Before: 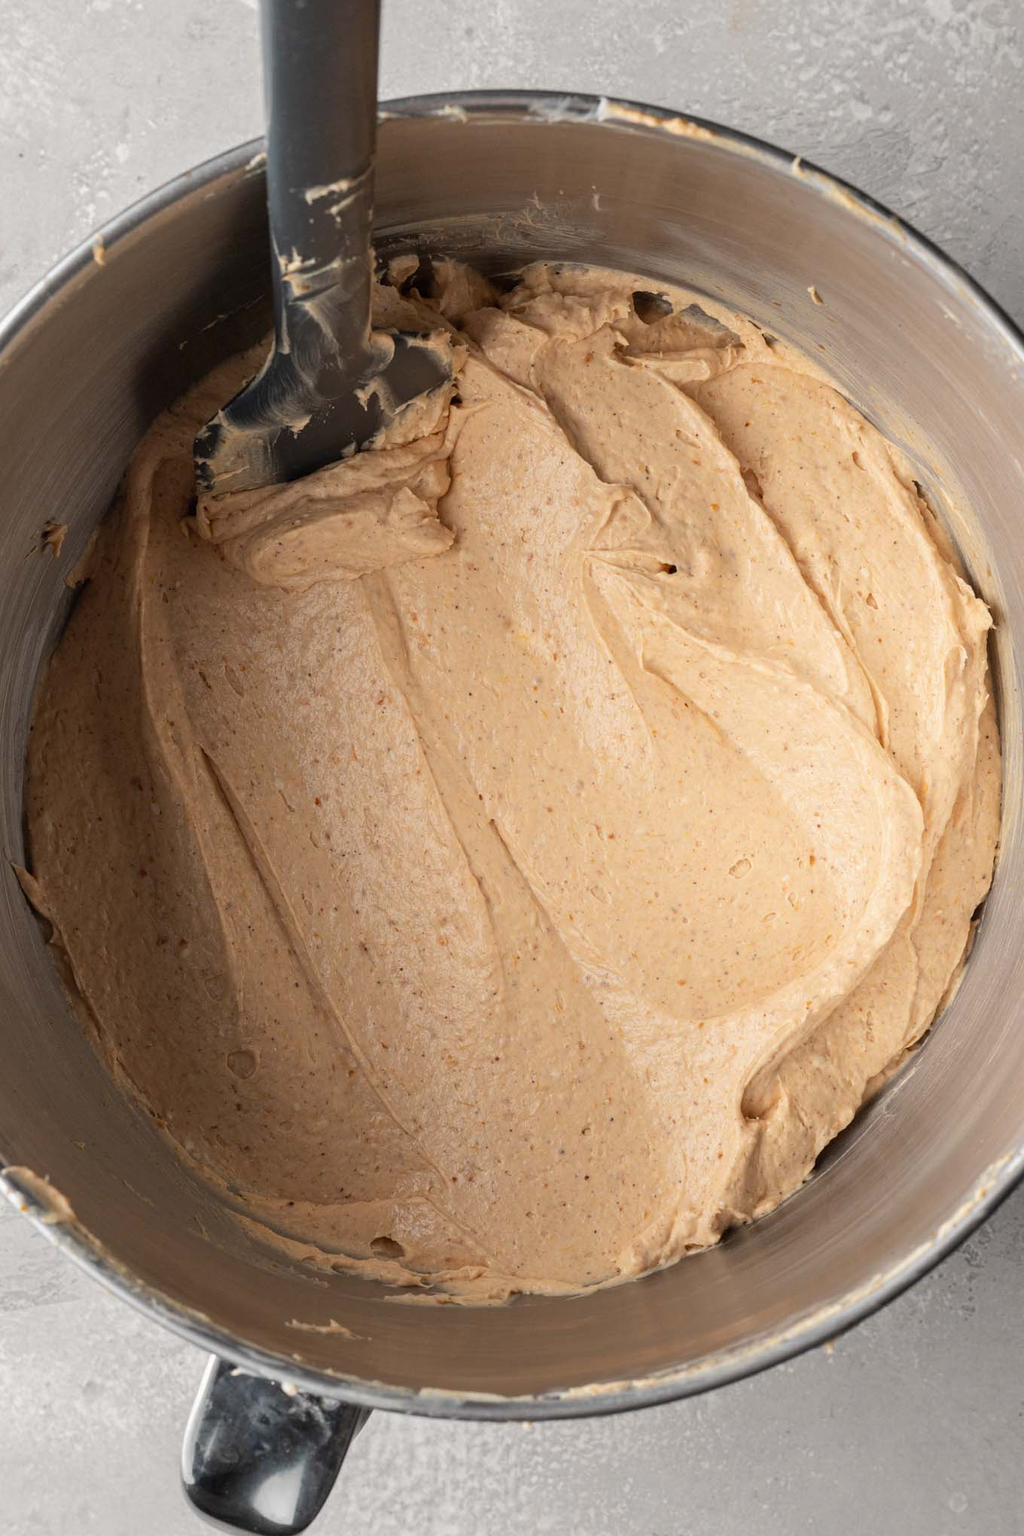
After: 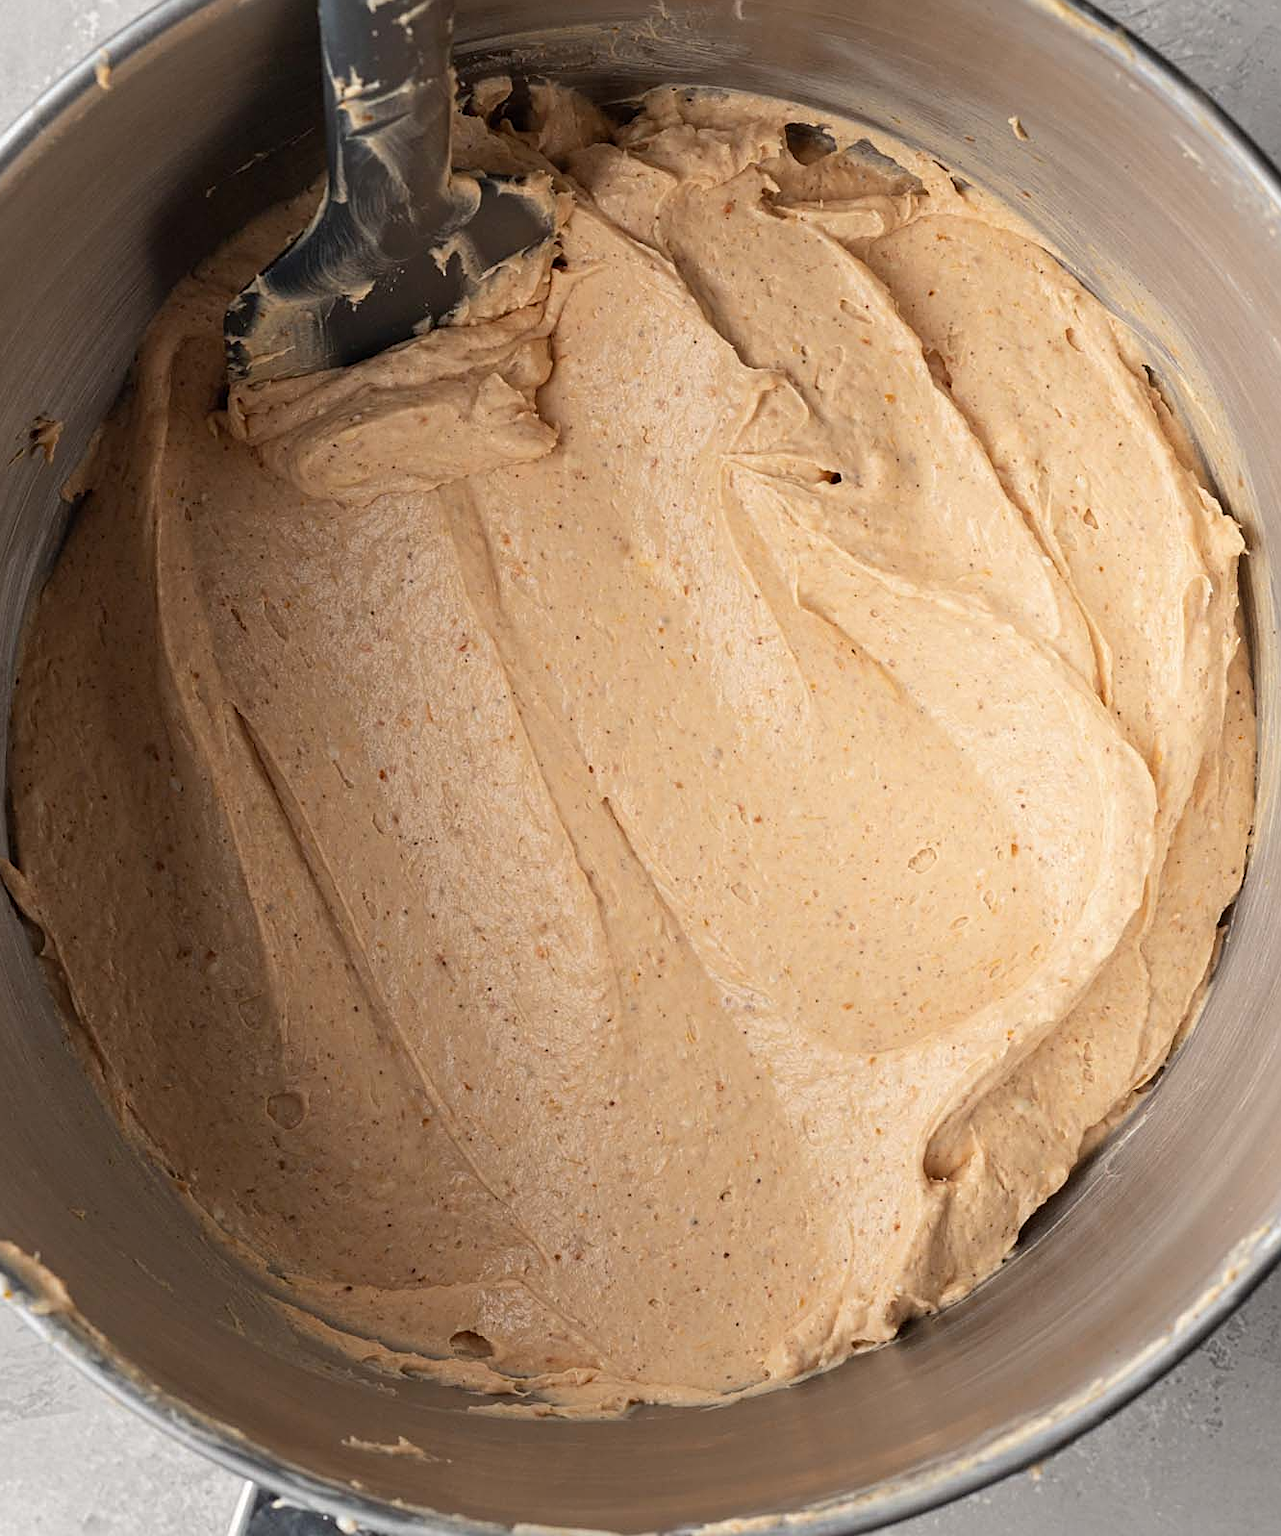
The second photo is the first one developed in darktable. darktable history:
sharpen: amount 0.5
crop and rotate: left 1.804%, top 12.699%, right 0.186%, bottom 8.982%
